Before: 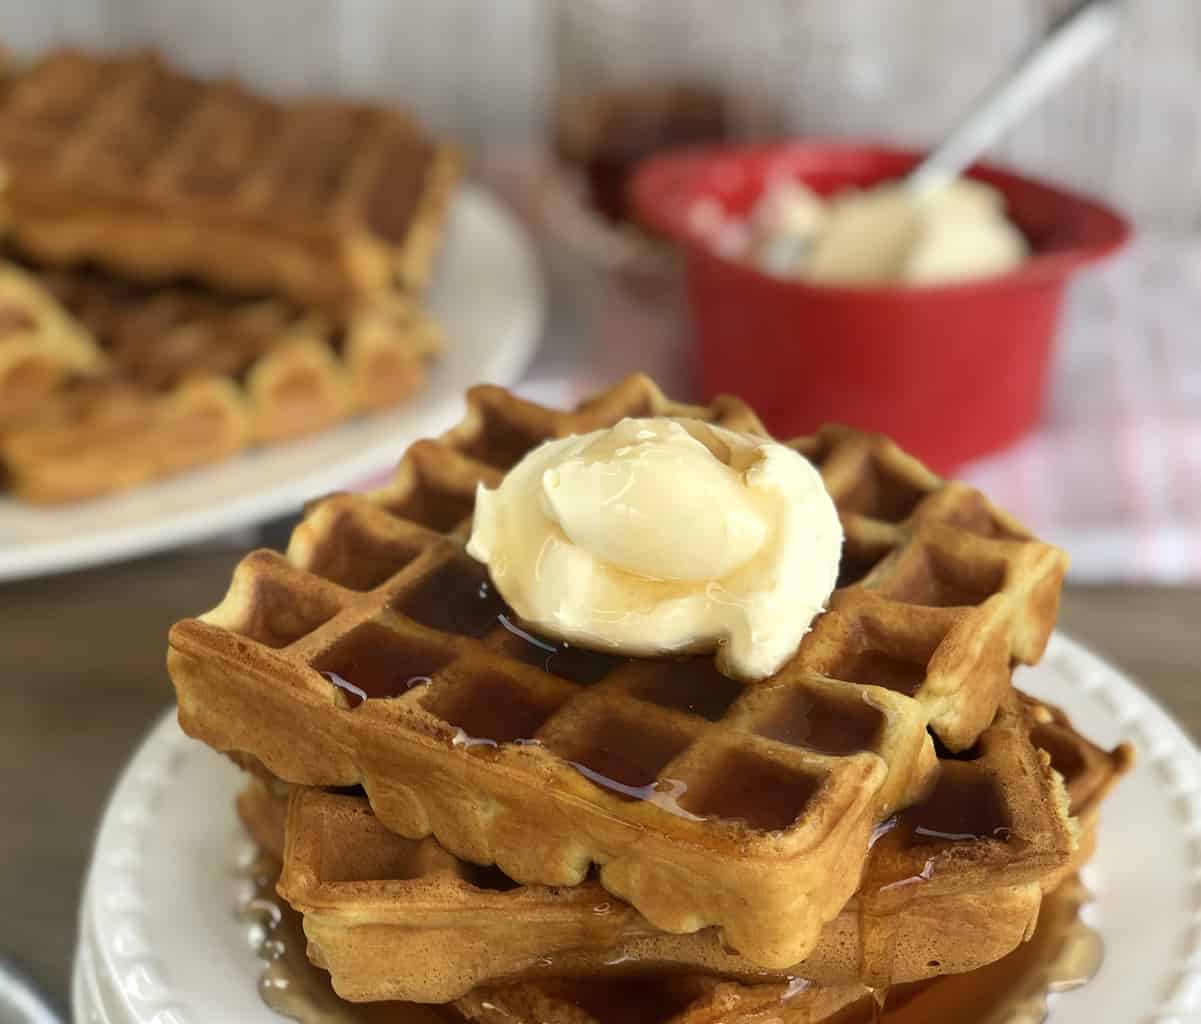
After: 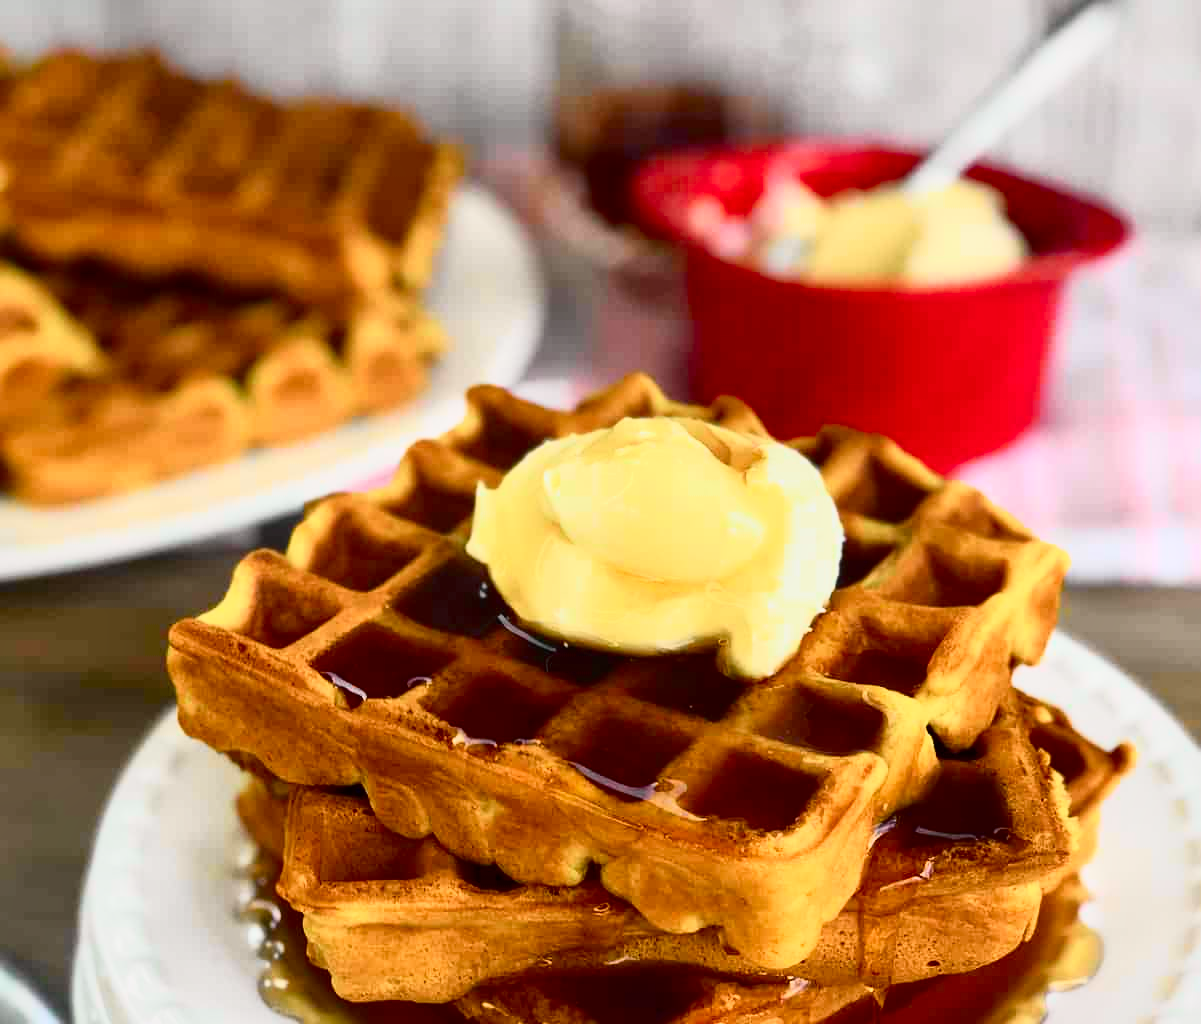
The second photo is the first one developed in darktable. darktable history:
local contrast: mode bilateral grid, contrast 20, coarseness 50, detail 148%, midtone range 0.2
tone curve: curves: ch0 [(0, 0.023) (0.132, 0.075) (0.256, 0.2) (0.463, 0.494) (0.699, 0.816) (0.813, 0.898) (1, 0.943)]; ch1 [(0, 0) (0.32, 0.306) (0.441, 0.41) (0.476, 0.466) (0.498, 0.5) (0.518, 0.519) (0.546, 0.571) (0.604, 0.651) (0.733, 0.817) (1, 1)]; ch2 [(0, 0) (0.312, 0.313) (0.431, 0.425) (0.483, 0.477) (0.503, 0.503) (0.526, 0.507) (0.564, 0.575) (0.614, 0.695) (0.713, 0.767) (0.985, 0.966)], color space Lab, independent channels
